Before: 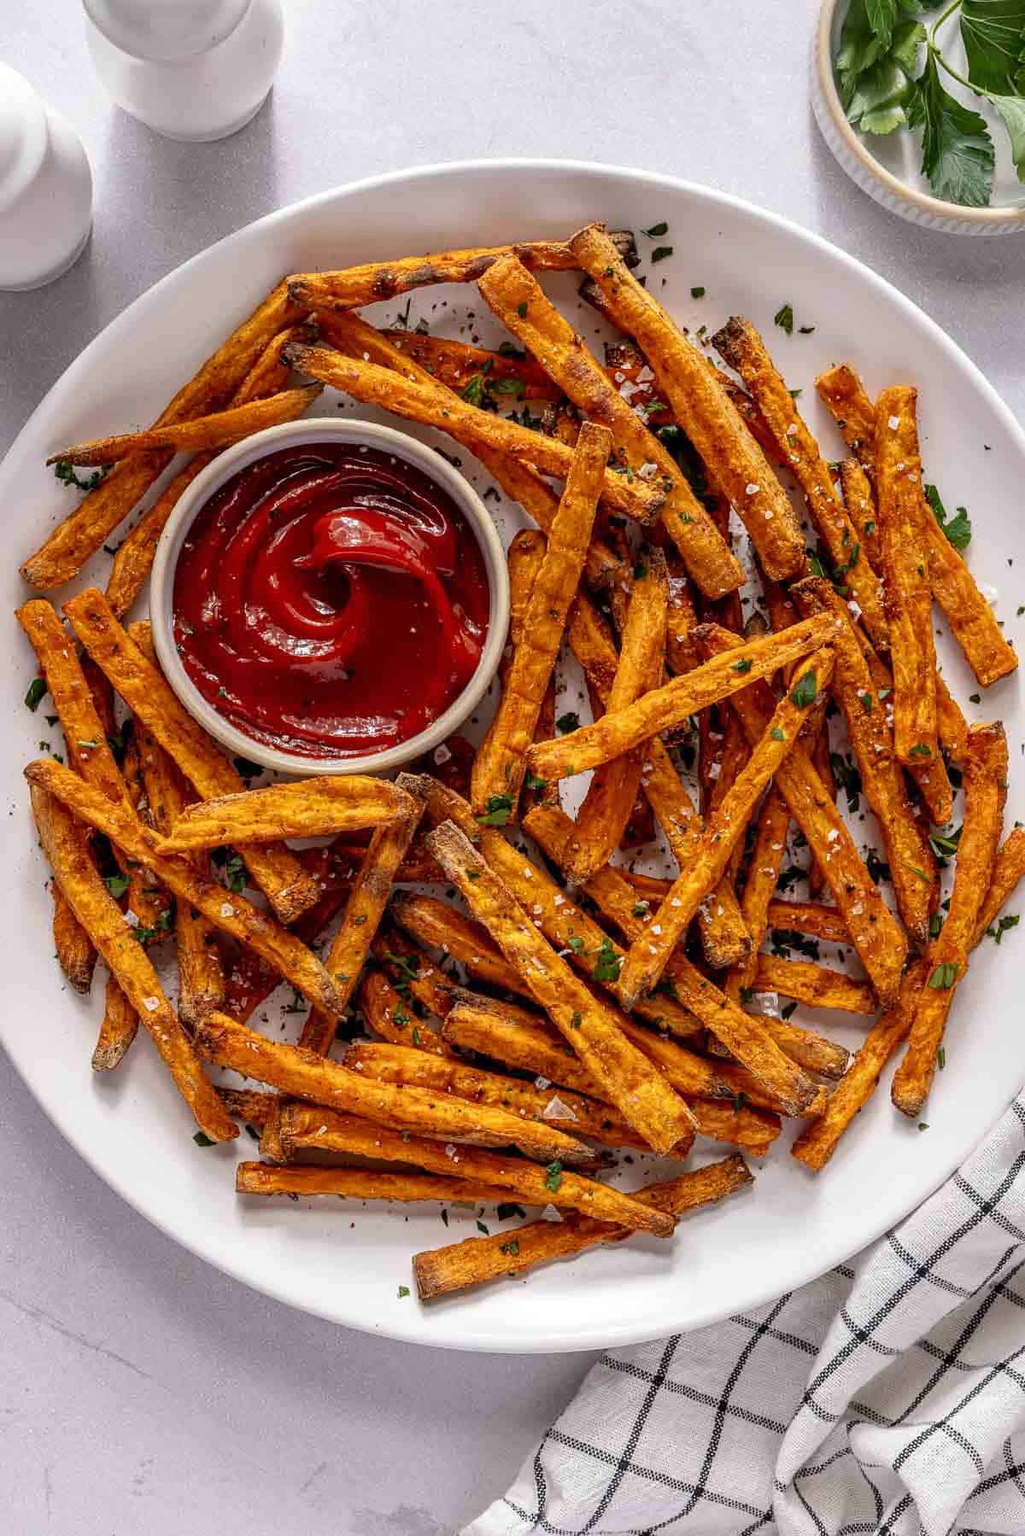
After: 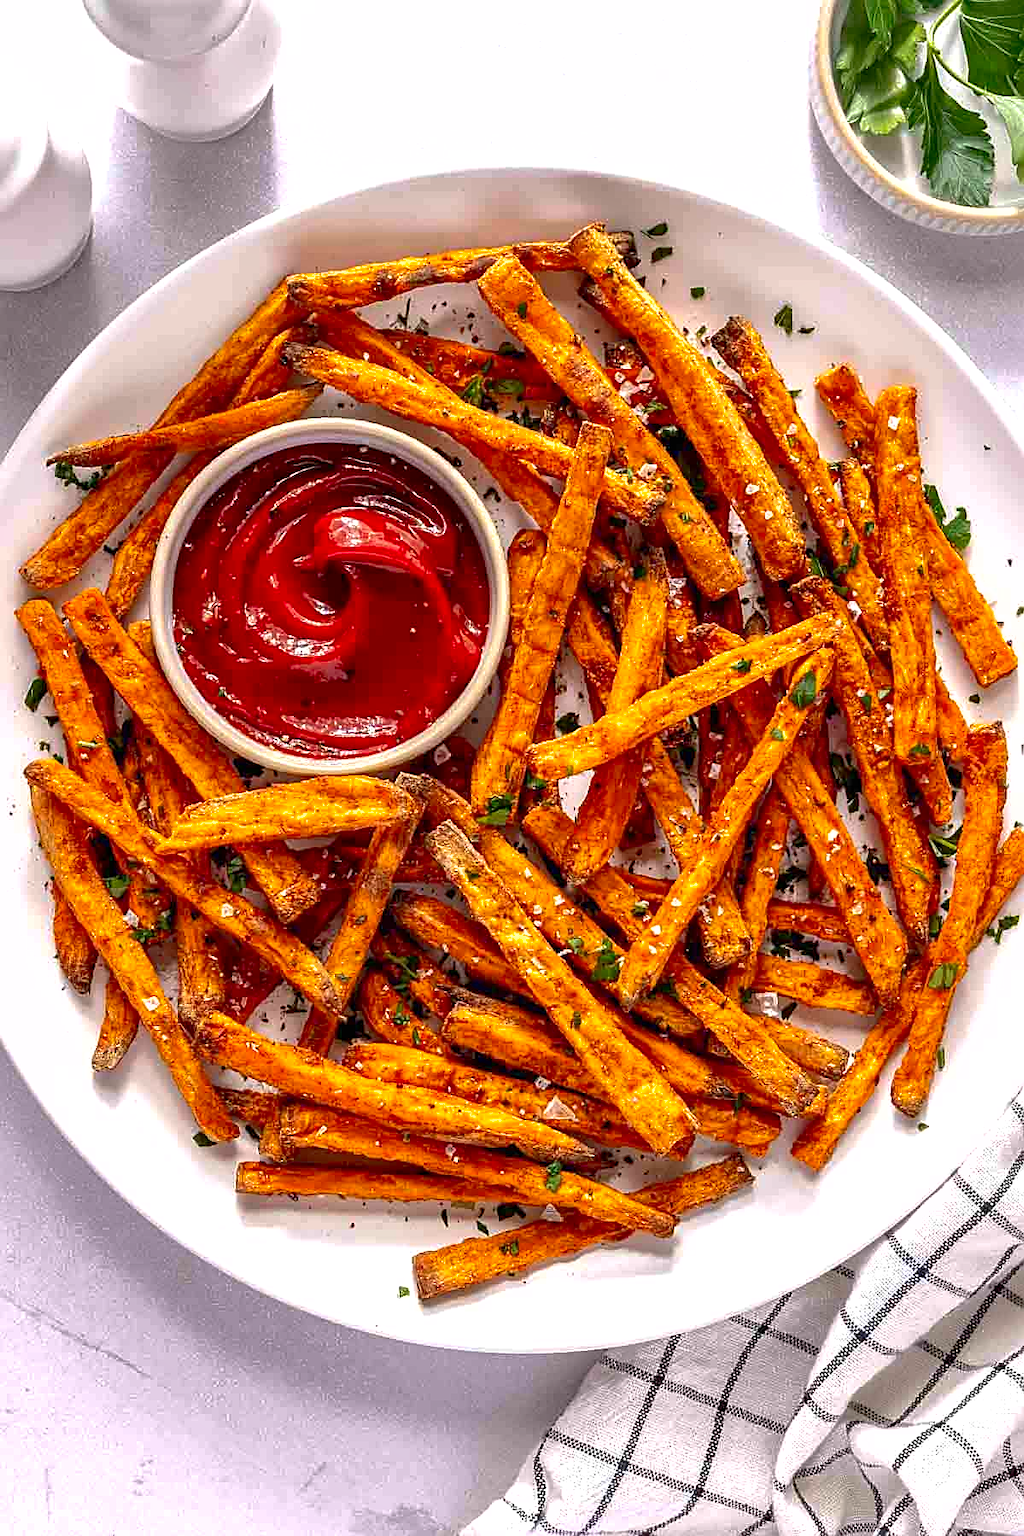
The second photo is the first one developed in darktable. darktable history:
exposure: black level correction 0, exposure 0.7 EV, compensate highlight preservation false
contrast brightness saturation: contrast 0.13, brightness -0.05, saturation 0.16
shadows and highlights: on, module defaults
sharpen: on, module defaults
